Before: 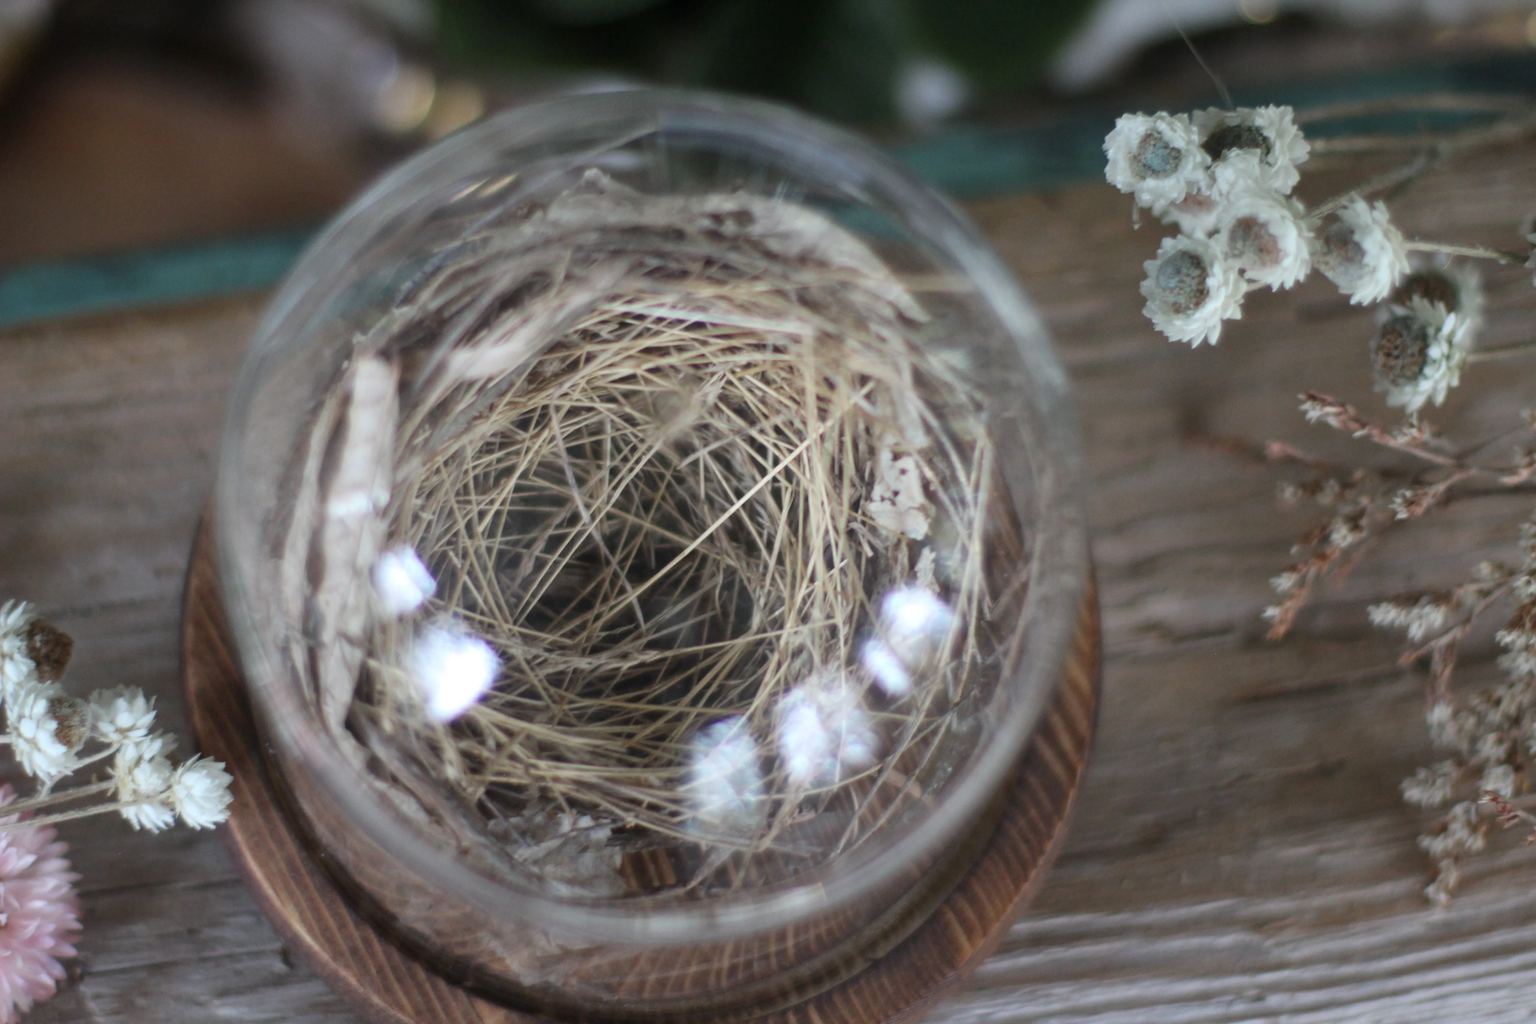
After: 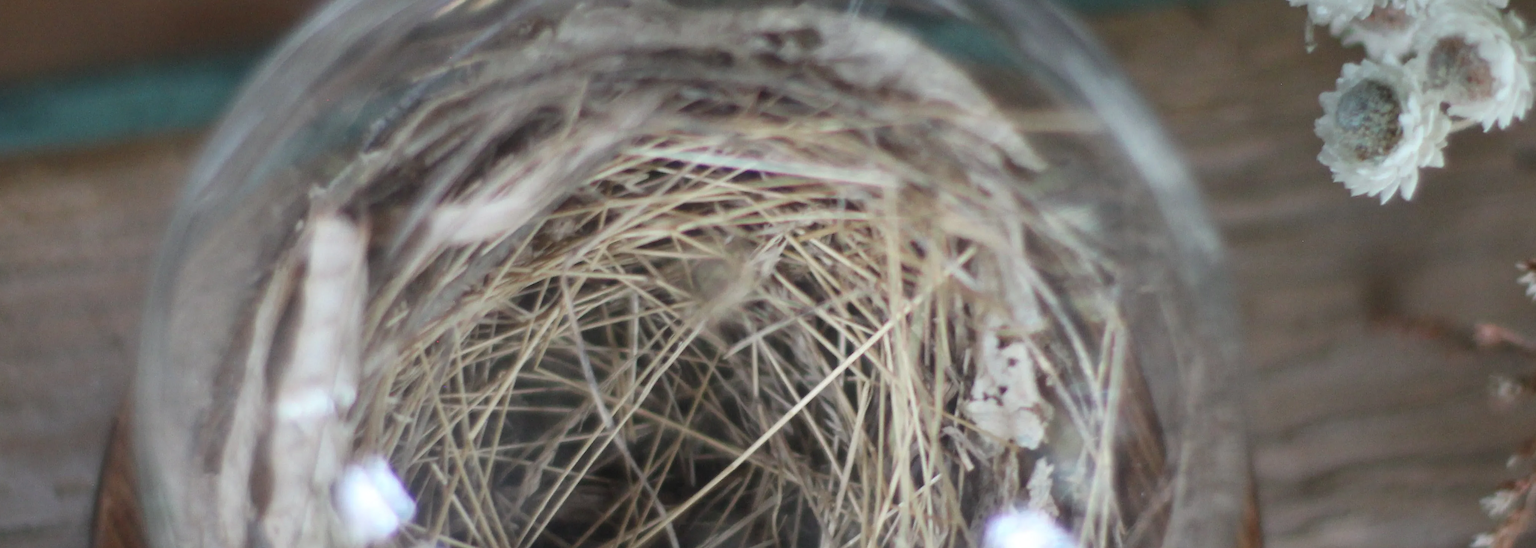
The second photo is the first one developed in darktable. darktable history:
crop: left 7.243%, top 18.423%, right 14.471%, bottom 39.628%
exposure: compensate highlight preservation false
